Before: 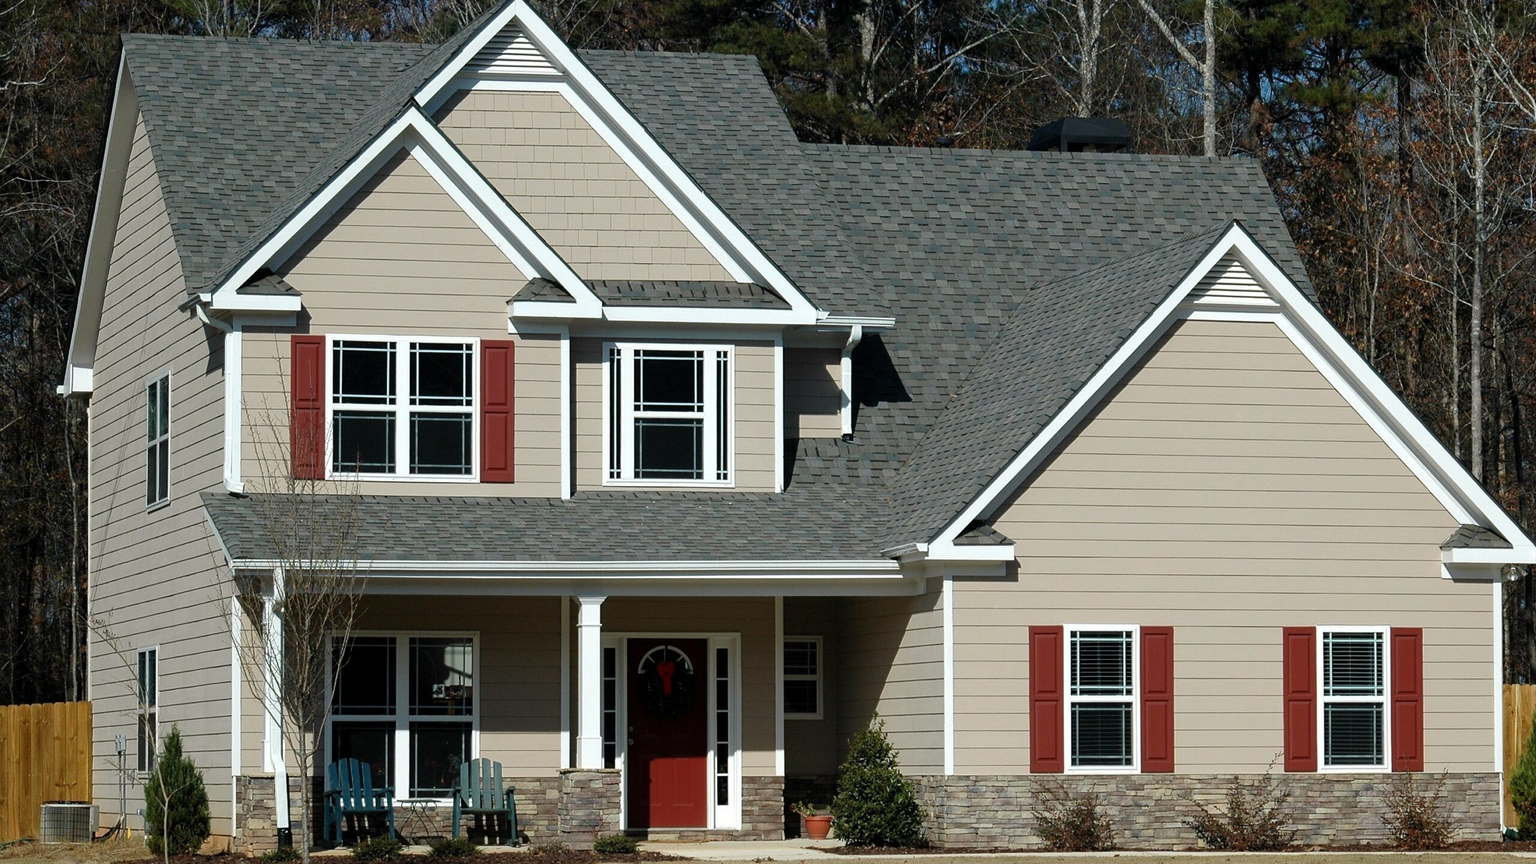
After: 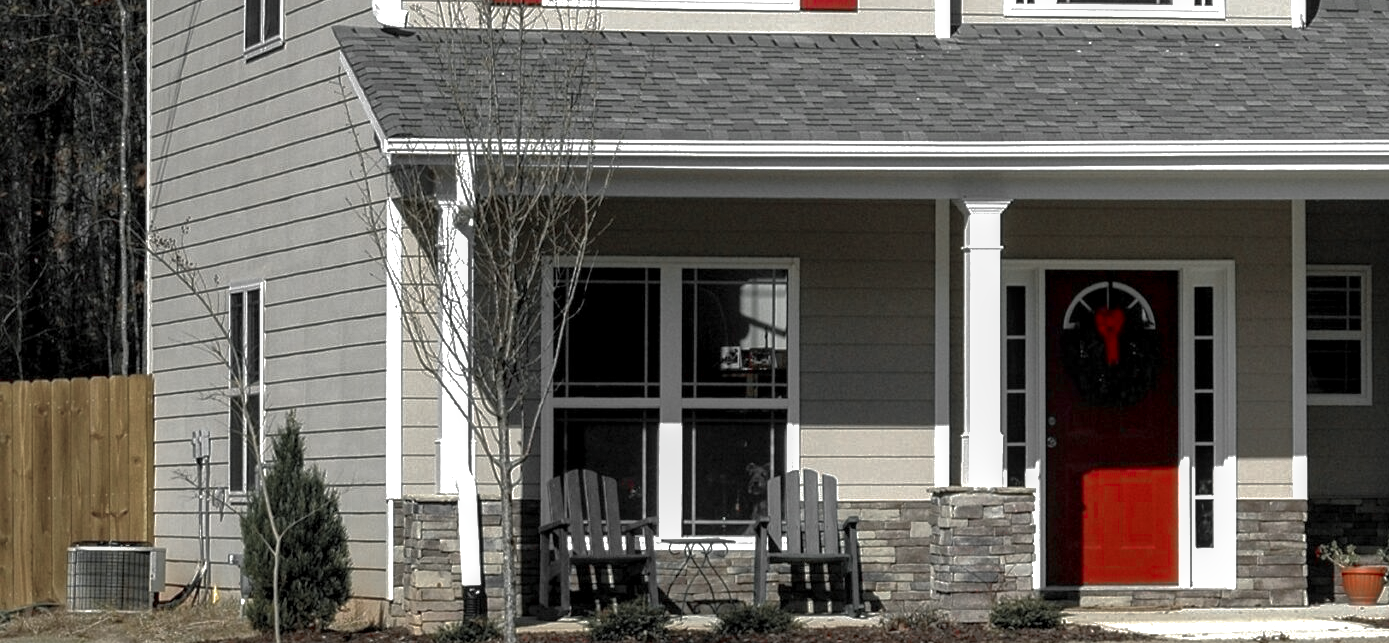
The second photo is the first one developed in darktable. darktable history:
tone equalizer: -8 EV 0.001 EV, -7 EV -0.003 EV, -6 EV 0.002 EV, -5 EV -0.021 EV, -4 EV -0.112 EV, -3 EV -0.149 EV, -2 EV 0.229 EV, -1 EV 0.716 EV, +0 EV 0.492 EV, edges refinement/feathering 500, mask exposure compensation -1.57 EV, preserve details no
crop and rotate: top 55.143%, right 45.729%, bottom 0.193%
local contrast: on, module defaults
color balance rgb: shadows lift › chroma 2.005%, shadows lift › hue 221.24°, perceptual saturation grading › global saturation 17.369%, global vibrance 19.778%
exposure: exposure 0.225 EV, compensate highlight preservation false
color zones: curves: ch1 [(0, 0.831) (0.08, 0.771) (0.157, 0.268) (0.241, 0.207) (0.562, -0.005) (0.714, -0.013) (0.876, 0.01) (1, 0.831)]
shadows and highlights: shadows 39.99, highlights -59.99
